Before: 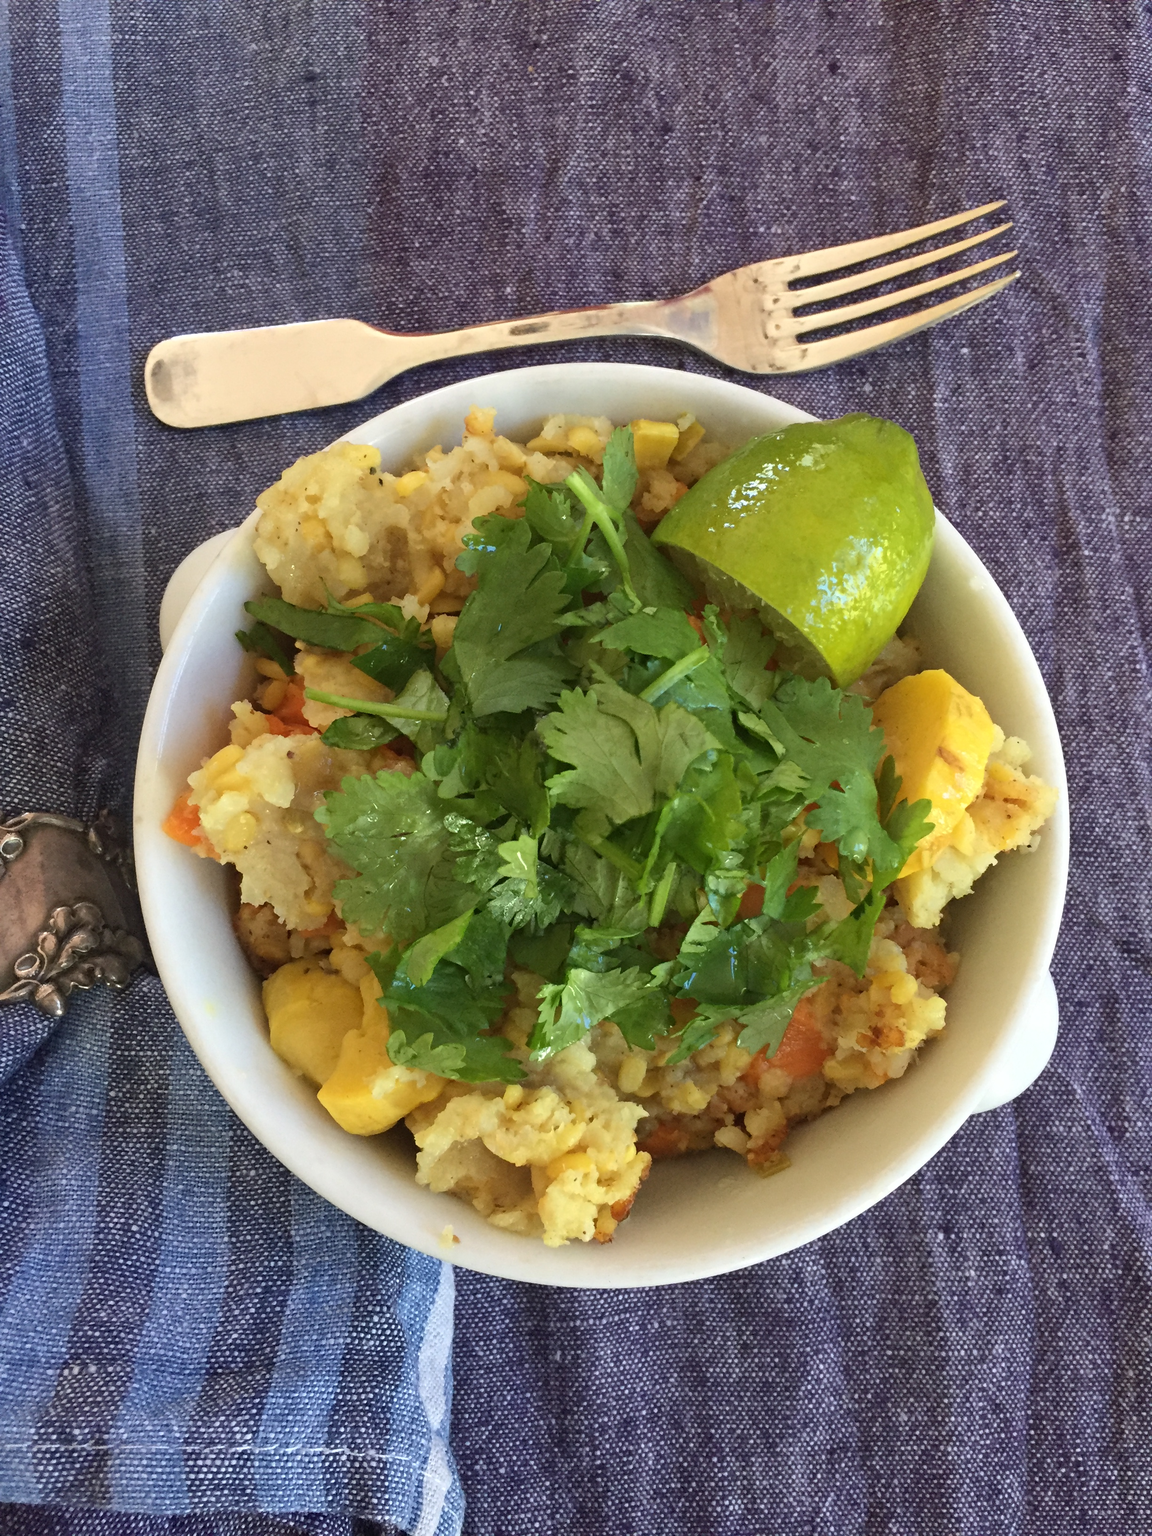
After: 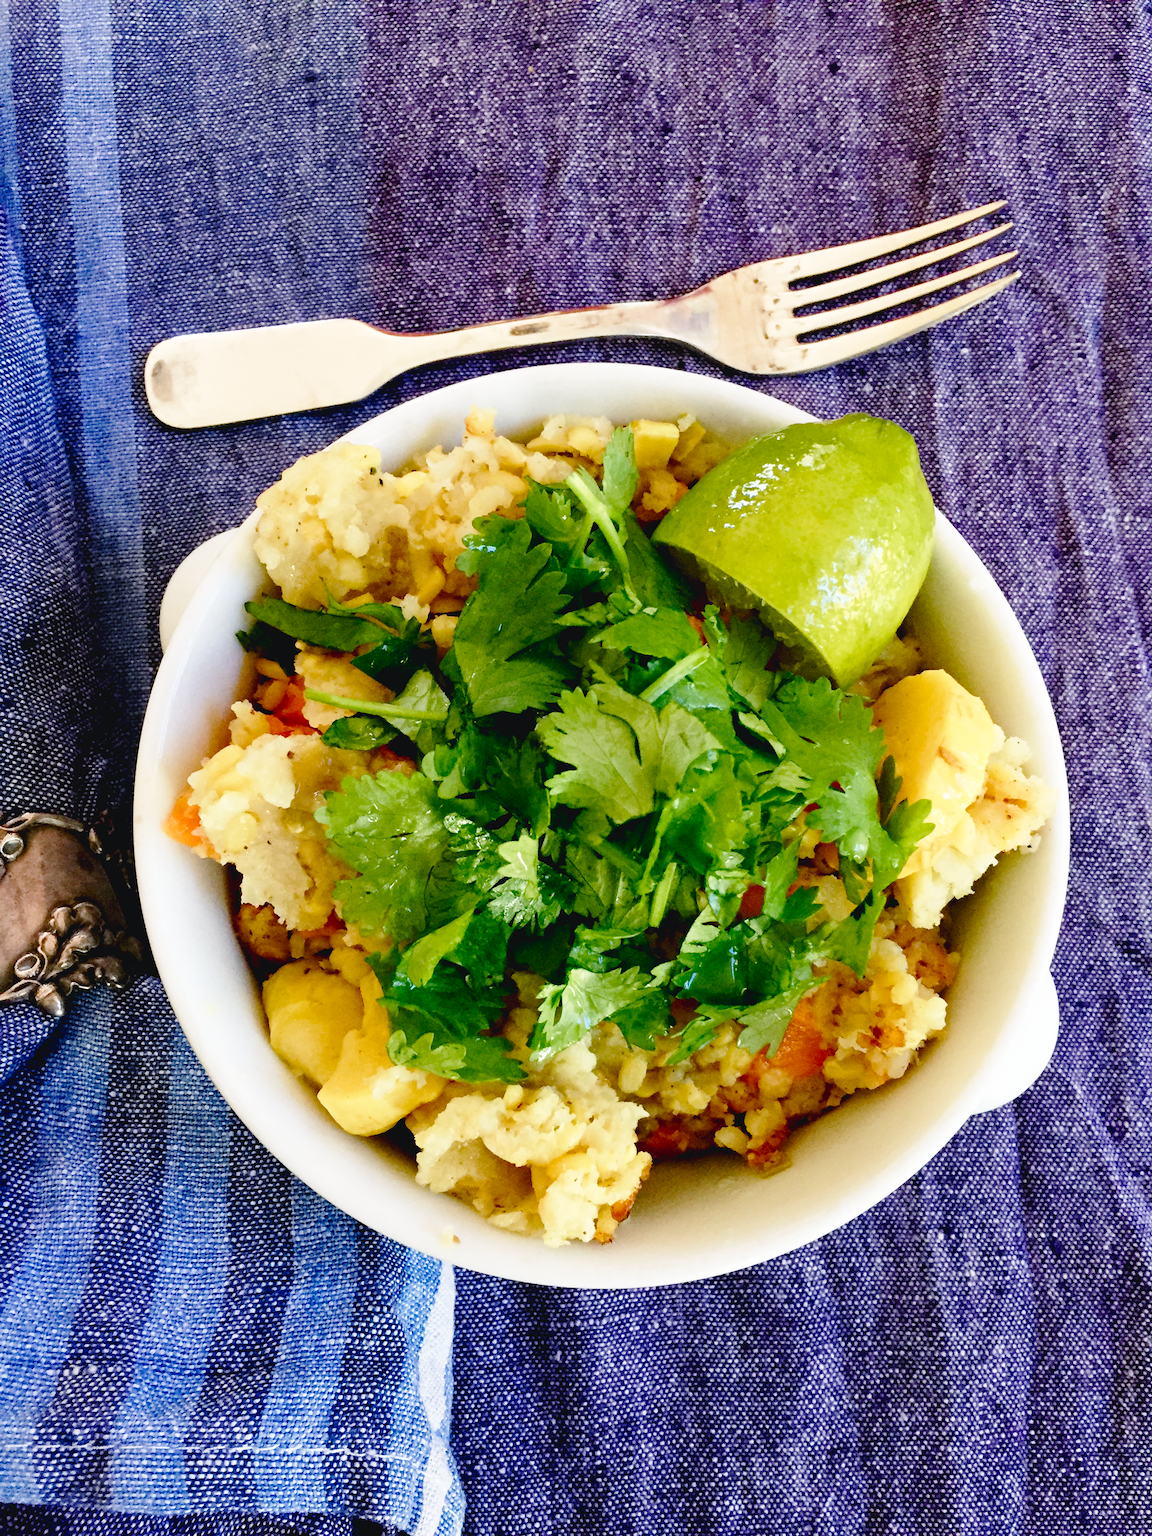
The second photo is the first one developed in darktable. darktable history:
white balance: red 0.976, blue 1.04
exposure: black level correction 0.029, exposure -0.073 EV, compensate highlight preservation false
color balance rgb: shadows lift › chroma 2%, shadows lift › hue 250°, power › hue 326.4°, highlights gain › chroma 2%, highlights gain › hue 64.8°, global offset › luminance 0.5%, global offset › hue 58.8°, perceptual saturation grading › highlights -25%, perceptual saturation grading › shadows 30%, global vibrance 15%
base curve: curves: ch0 [(0, 0) (0.028, 0.03) (0.121, 0.232) (0.46, 0.748) (0.859, 0.968) (1, 1)], preserve colors none
